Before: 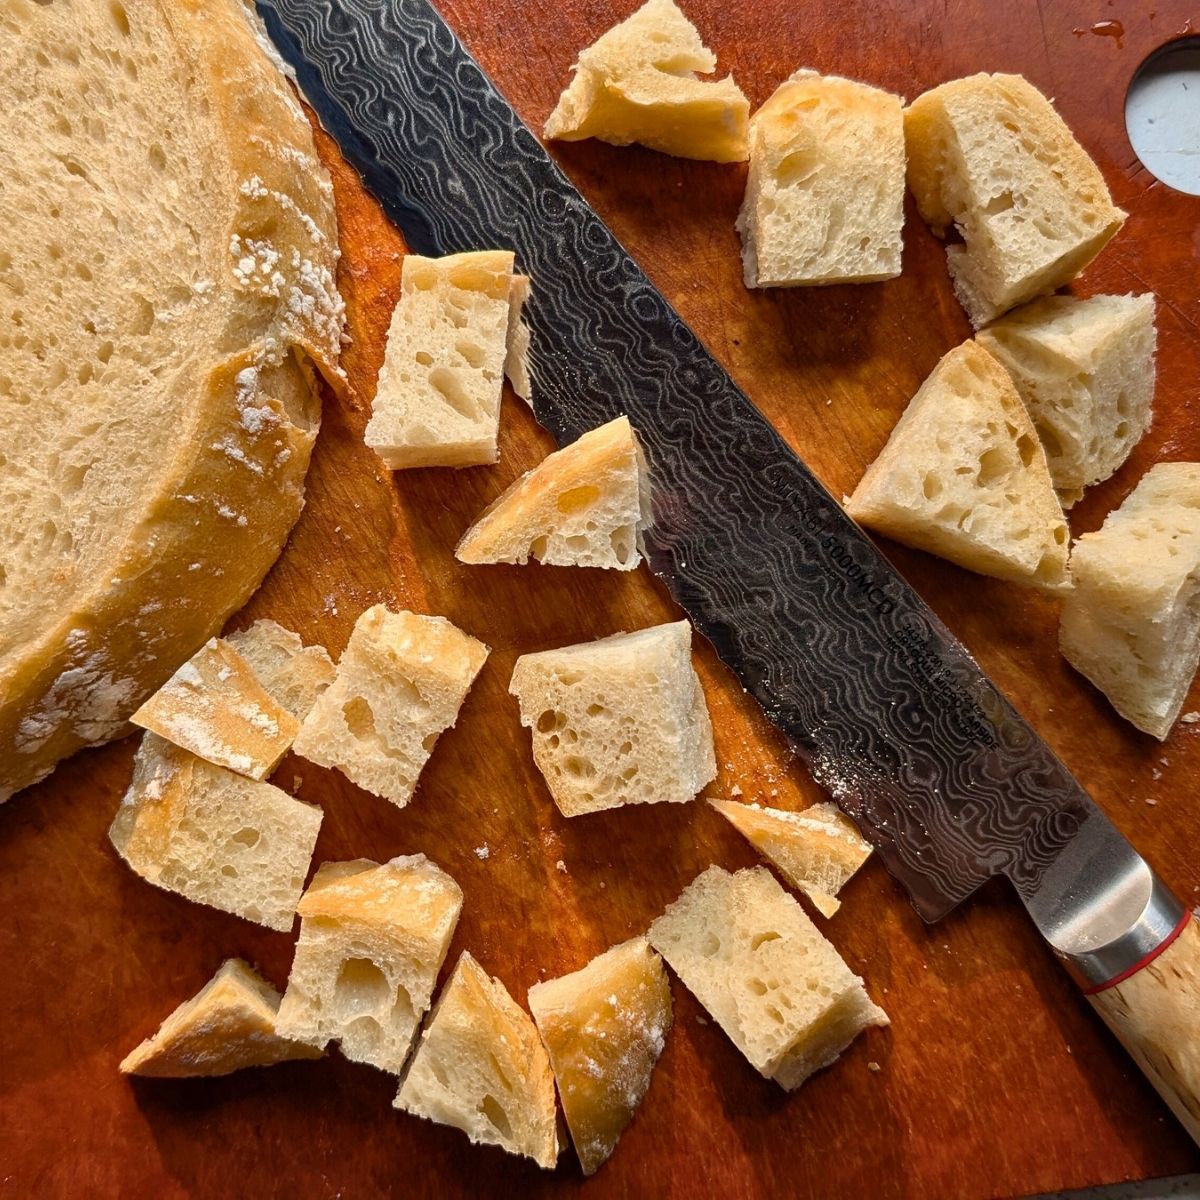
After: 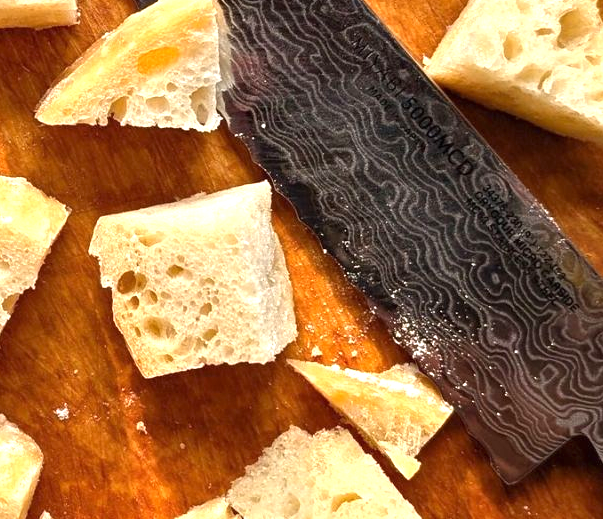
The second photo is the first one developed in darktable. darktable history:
exposure: black level correction 0, exposure 0.9 EV, compensate highlight preservation false
crop: left 35.03%, top 36.625%, right 14.663%, bottom 20.057%
